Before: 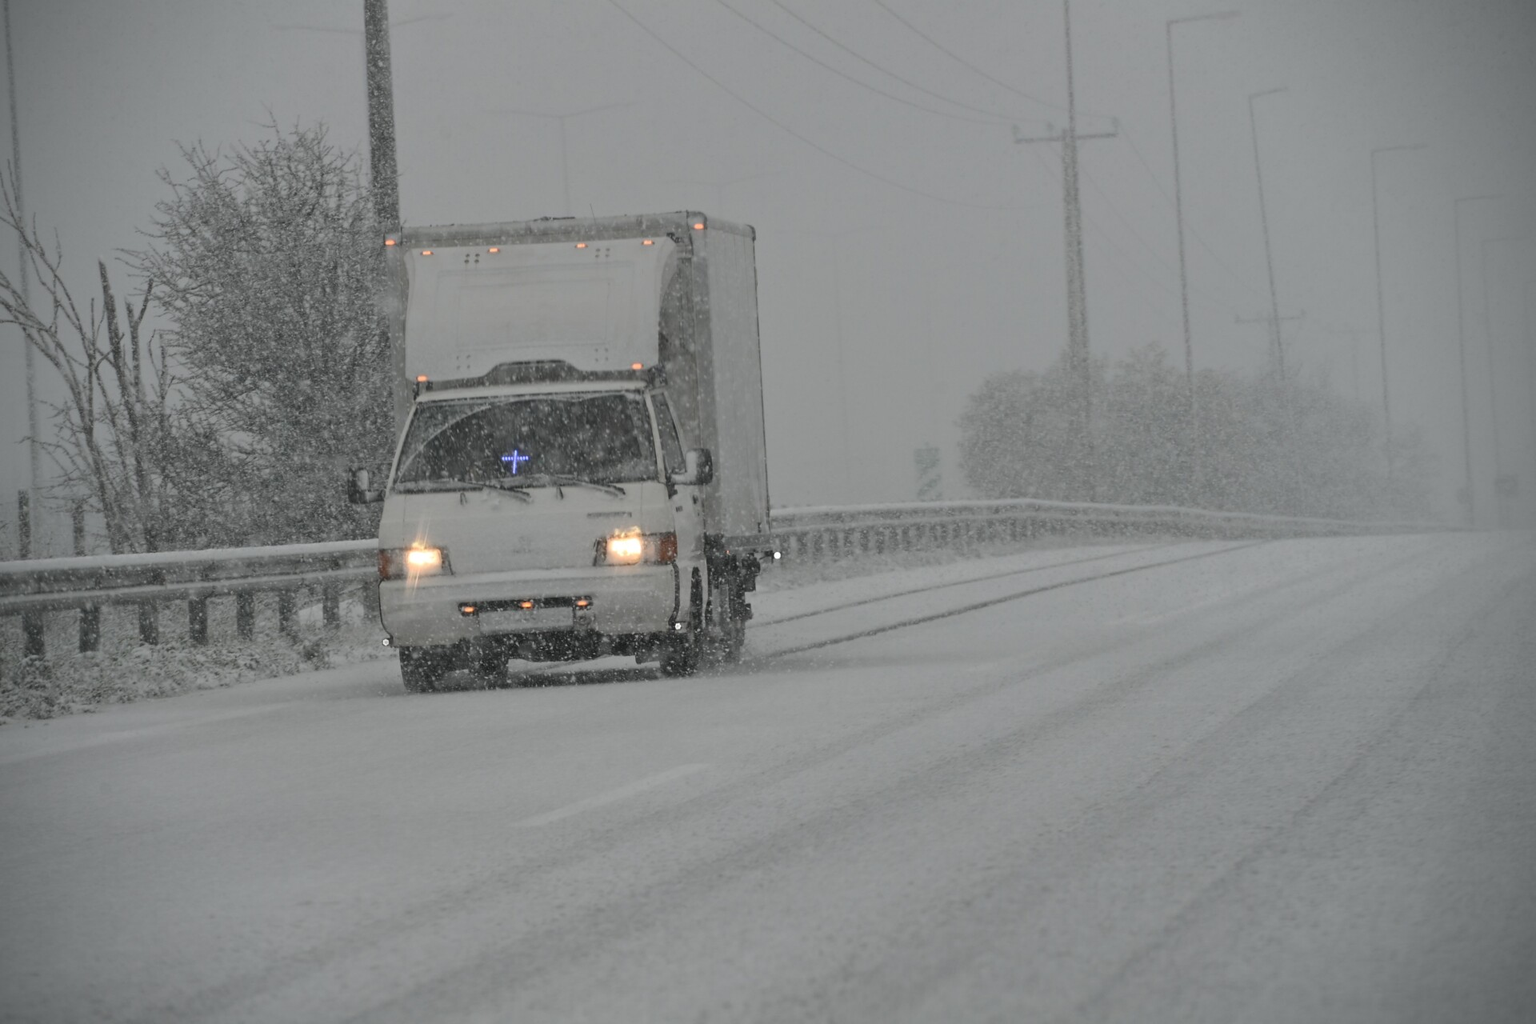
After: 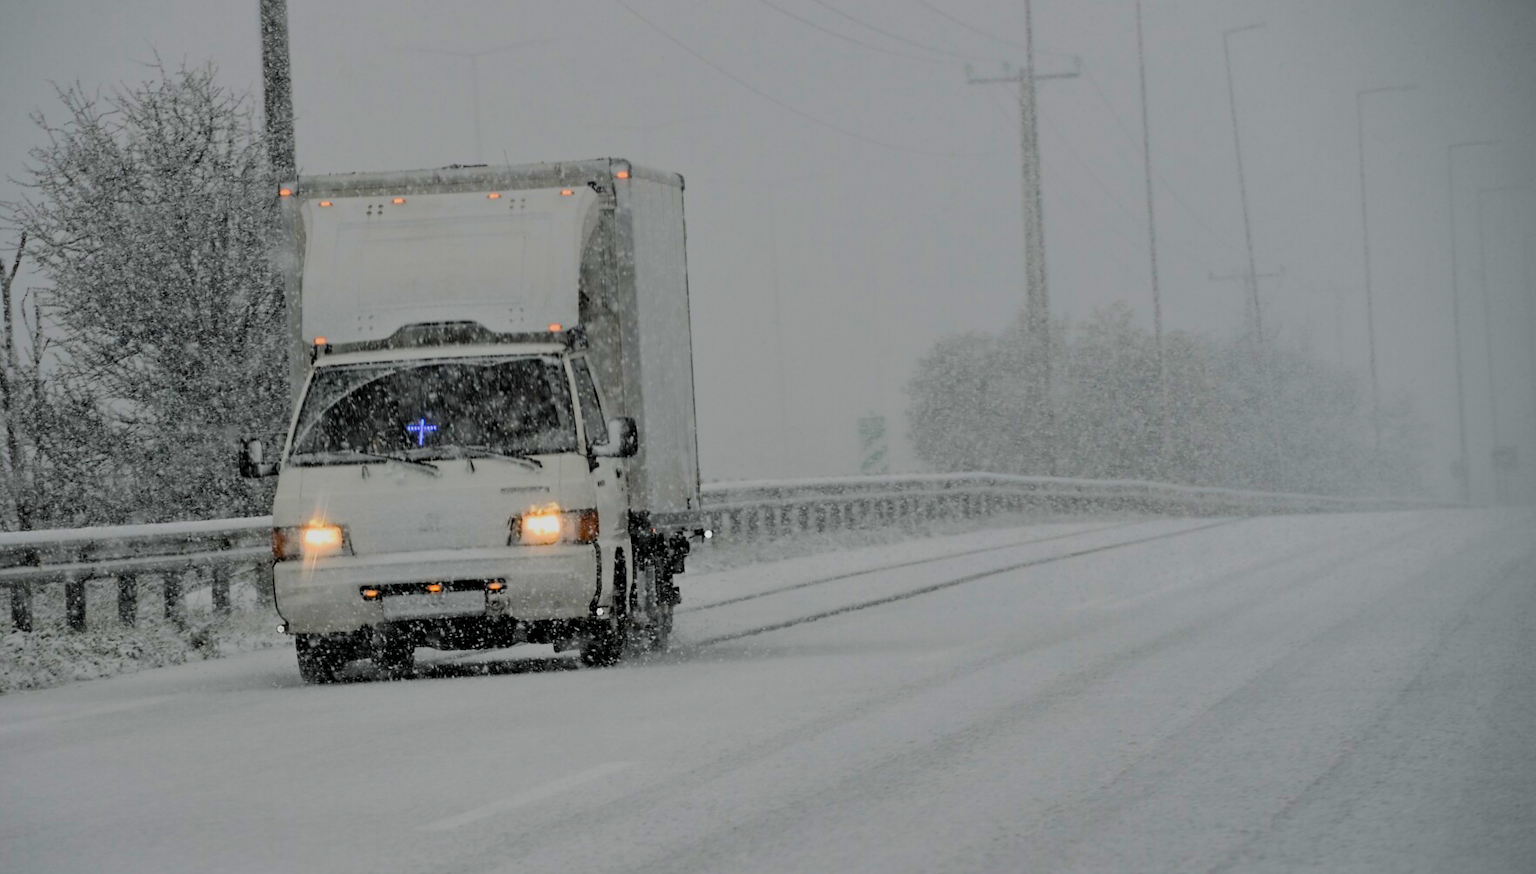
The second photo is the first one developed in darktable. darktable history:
color correction: highlights b* -0.056
crop: left 8.397%, top 6.546%, bottom 15.25%
color balance rgb: linear chroma grading › shadows 31.706%, linear chroma grading › global chroma -2.46%, linear chroma grading › mid-tones 3.932%, perceptual saturation grading › global saturation 37.327%, perceptual saturation grading › shadows 35.467%, global vibrance 20%
tone equalizer: edges refinement/feathering 500, mask exposure compensation -1.57 EV, preserve details no
filmic rgb: black relative exposure -2.76 EV, white relative exposure 4.56 EV, hardness 1.71, contrast 1.239
